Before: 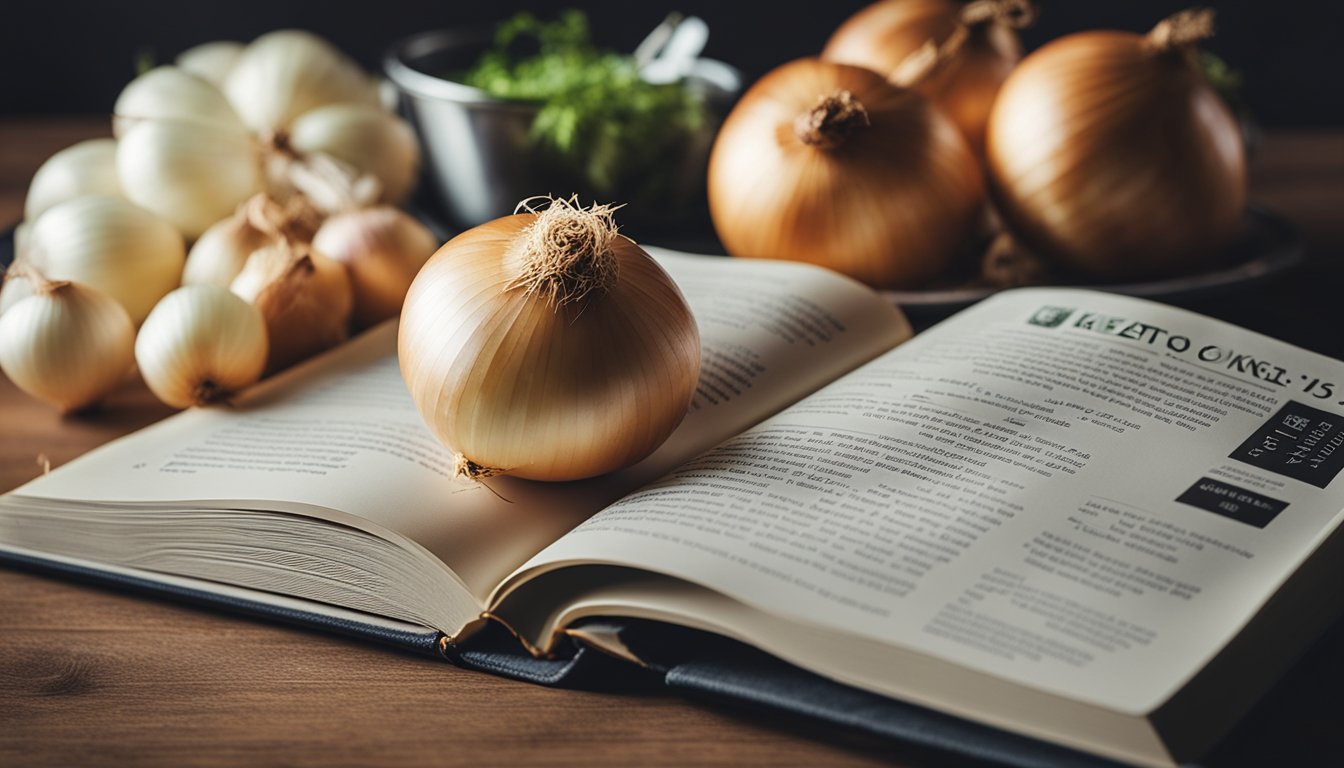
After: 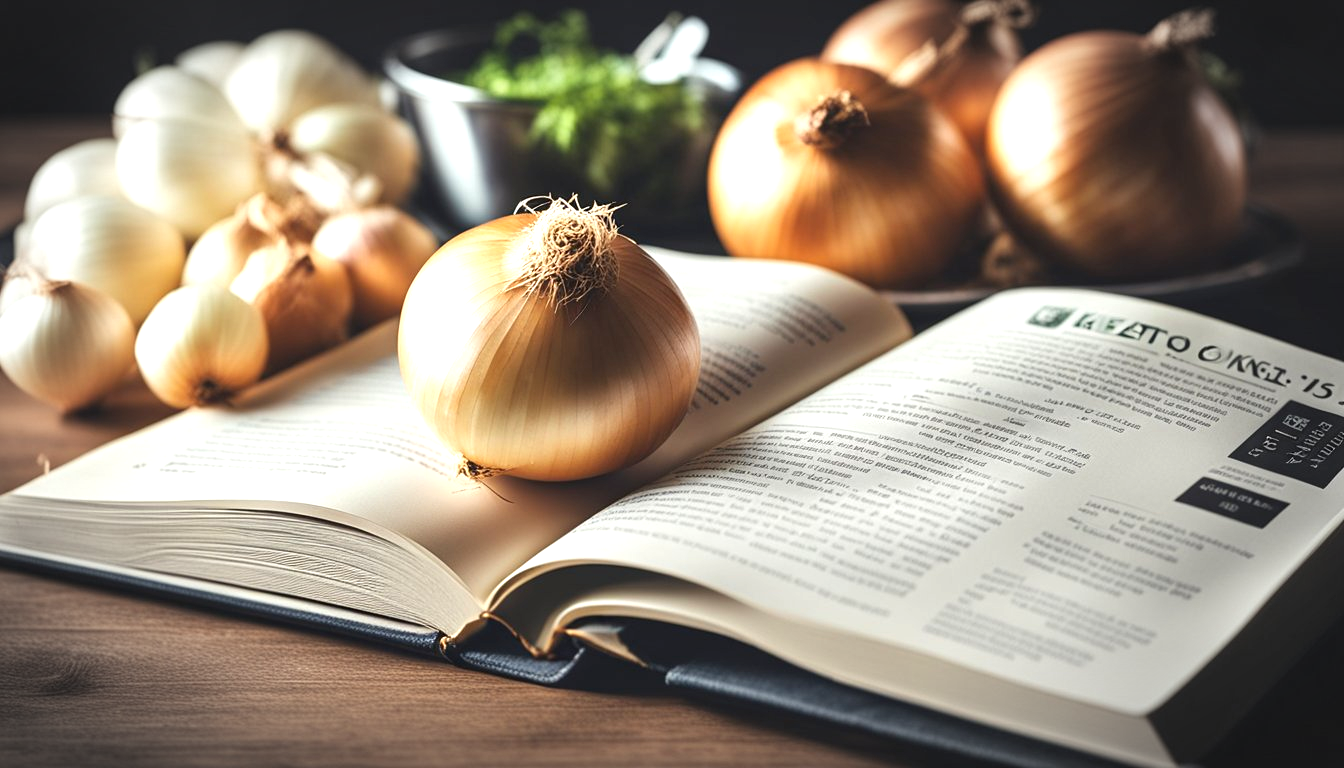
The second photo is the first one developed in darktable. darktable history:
vignetting: brightness -0.439, saturation -0.689, automatic ratio true
exposure: black level correction 0, exposure 0.893 EV, compensate highlight preservation false
